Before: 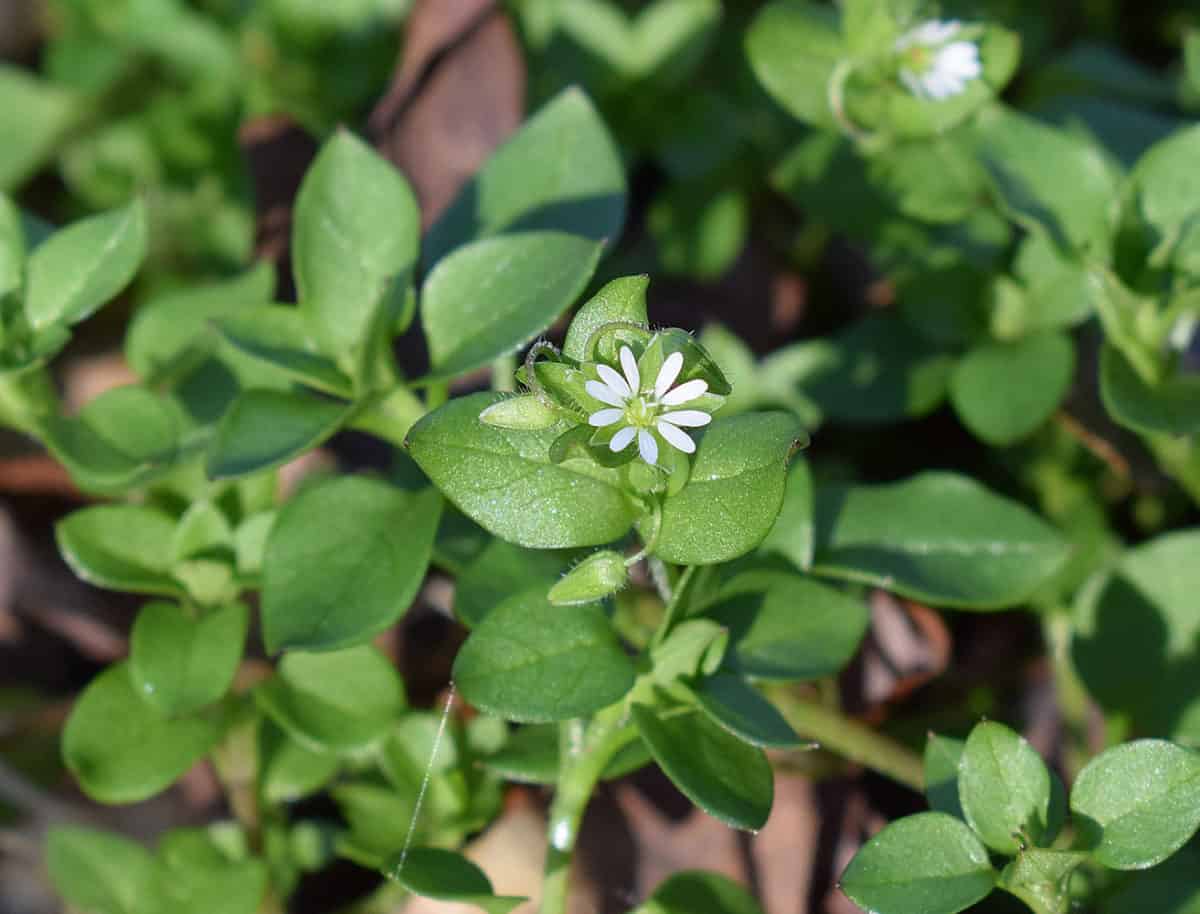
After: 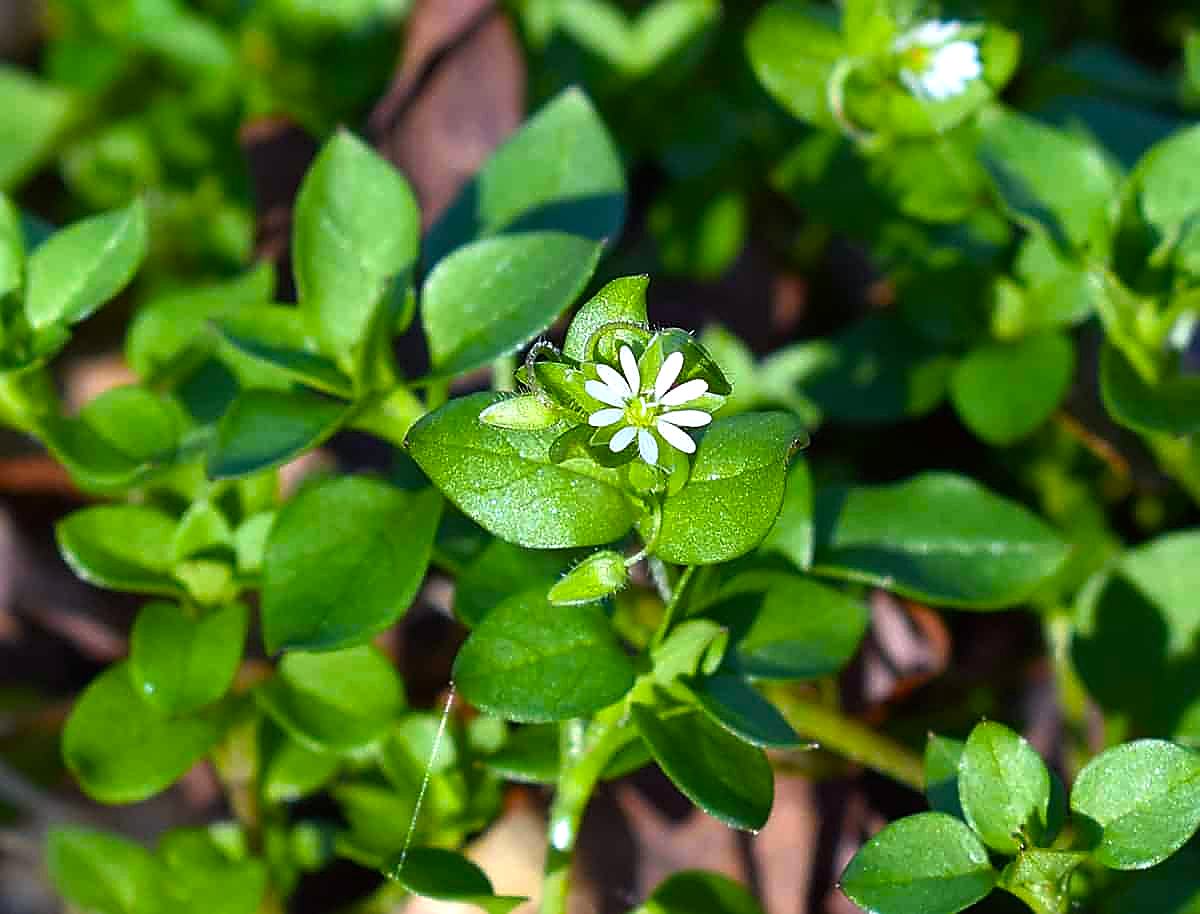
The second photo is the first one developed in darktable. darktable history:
color balance rgb: linear chroma grading › global chroma 9%, perceptual saturation grading › global saturation 36%, perceptual brilliance grading › global brilliance 15%, perceptual brilliance grading › shadows -35%, global vibrance 15%
sharpen: radius 1.4, amount 1.25, threshold 0.7
white balance: red 0.974, blue 1.044
